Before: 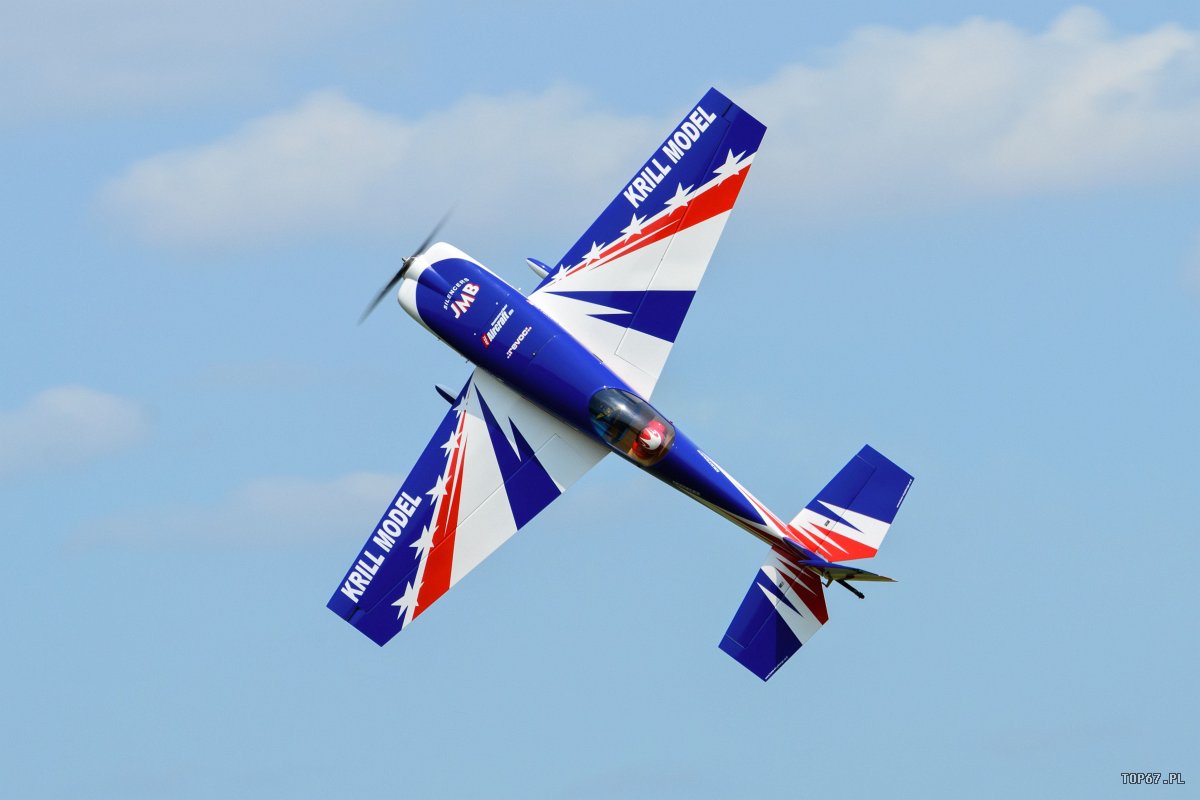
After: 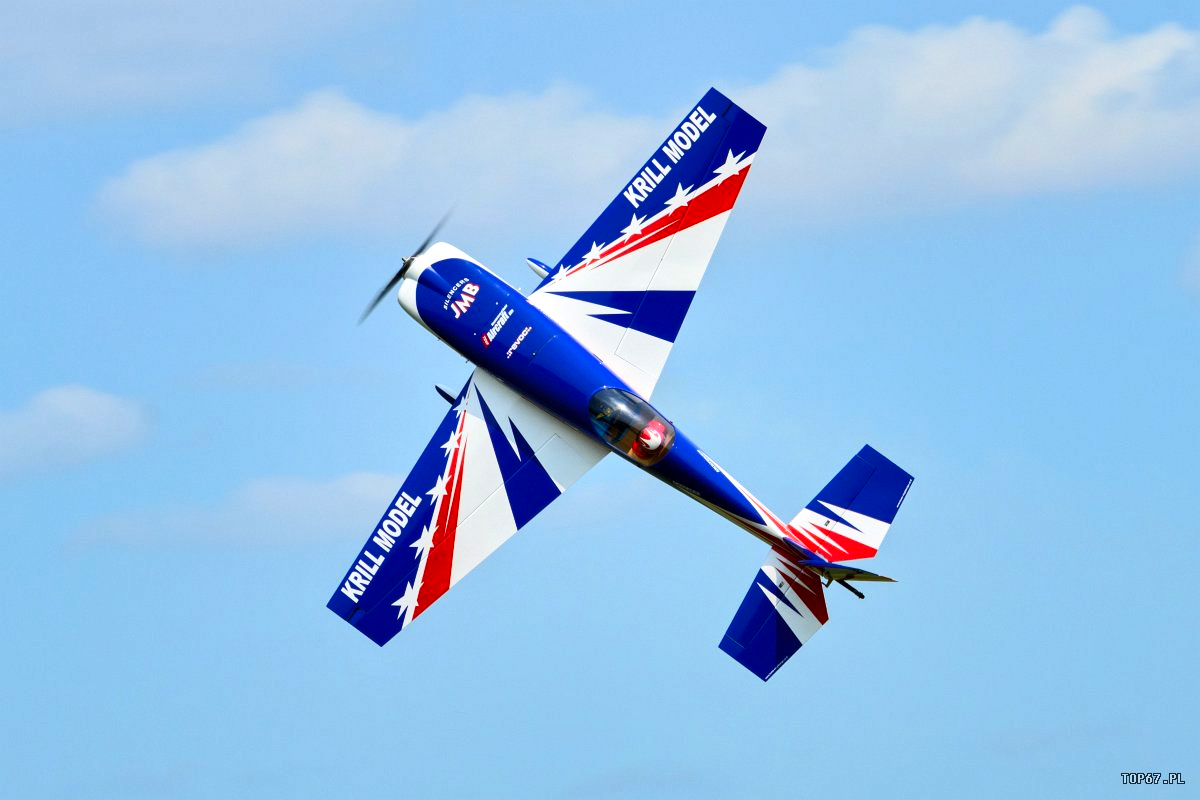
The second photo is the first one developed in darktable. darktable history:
shadows and highlights: low approximation 0.01, soften with gaussian
contrast brightness saturation: contrast 0.197, brightness 0.169, saturation 0.219
local contrast: highlights 107%, shadows 103%, detail 119%, midtone range 0.2
levels: black 8.55%
